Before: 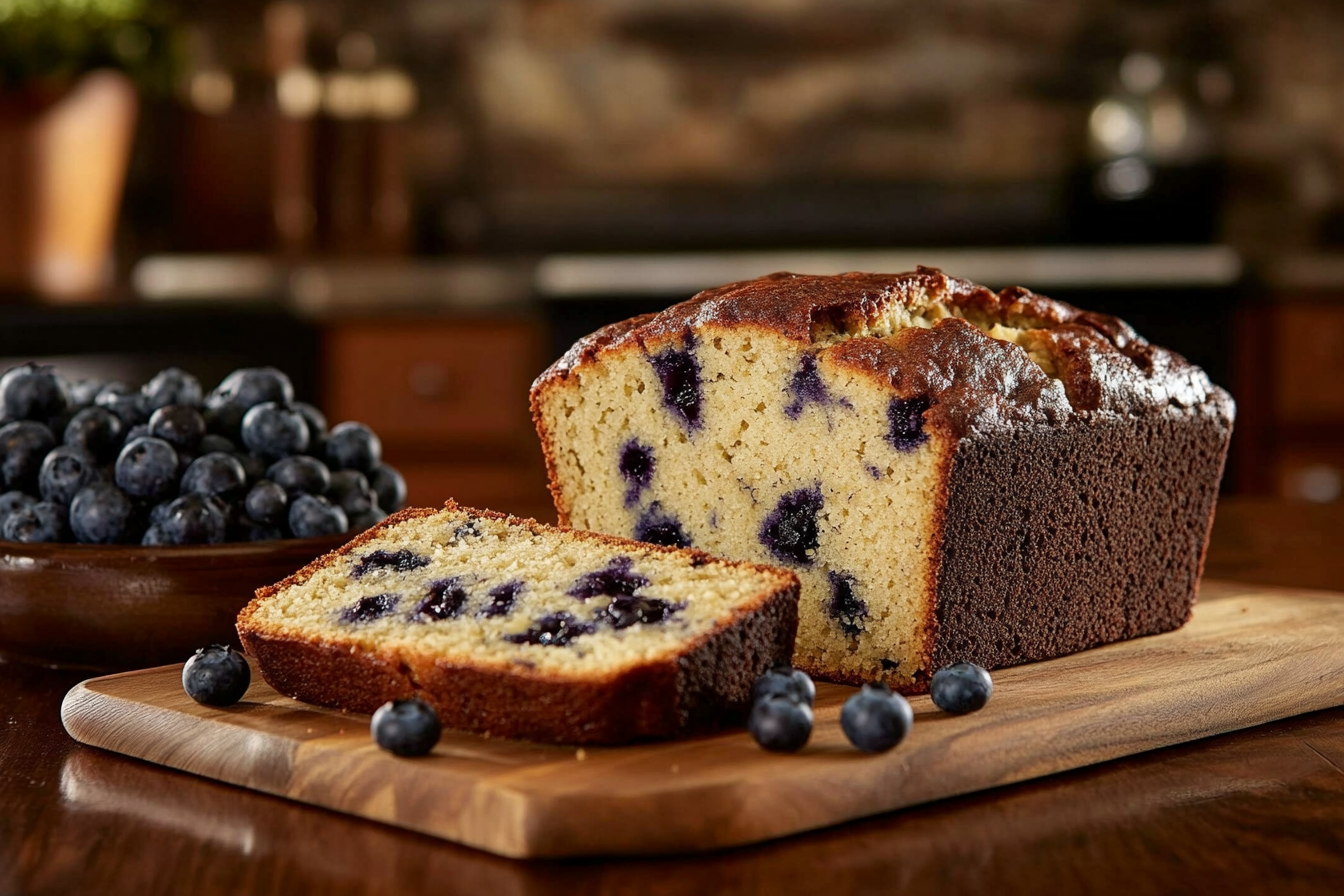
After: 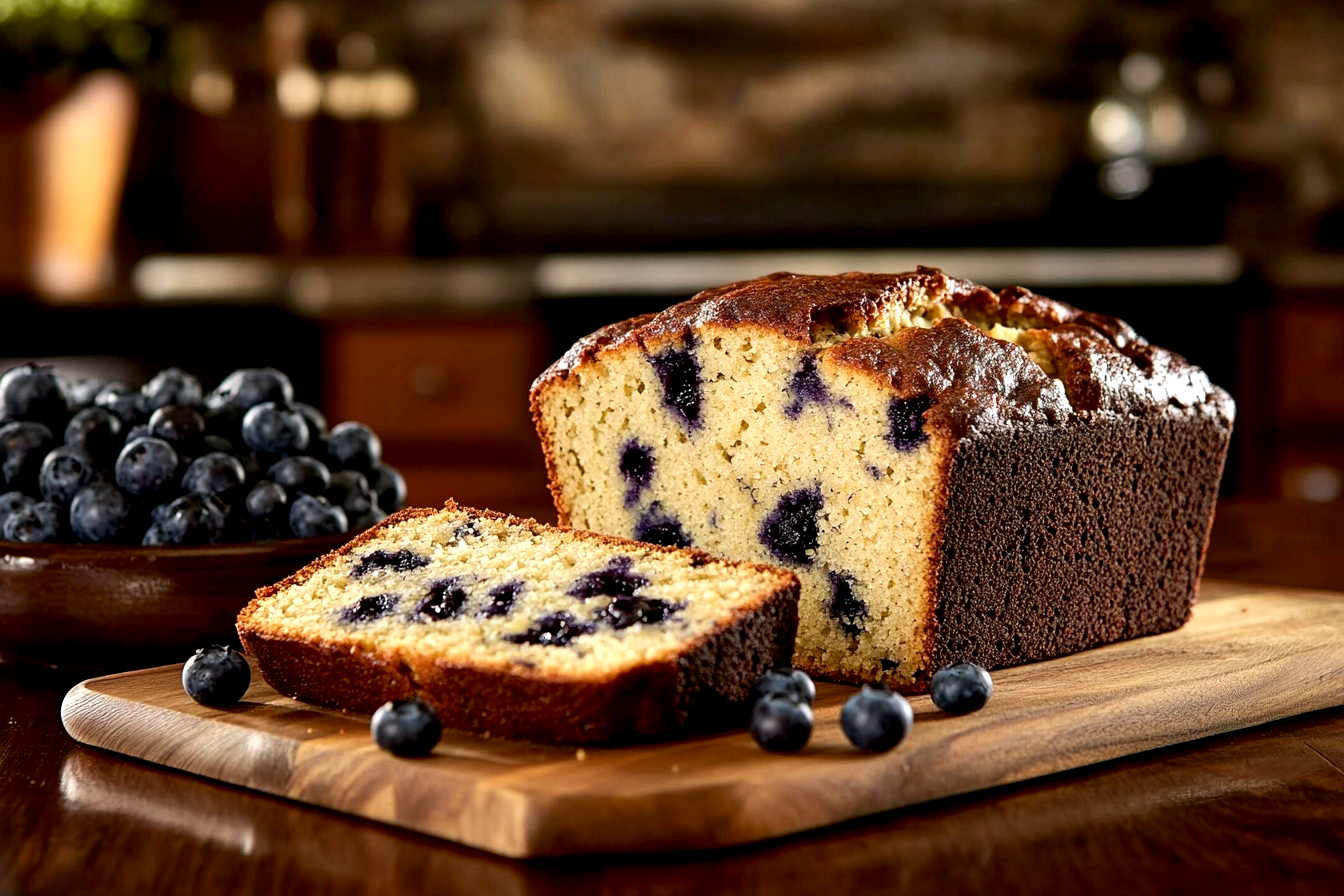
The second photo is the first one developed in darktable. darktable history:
tone equalizer: -8 EV -0.417 EV, -7 EV -0.389 EV, -6 EV -0.333 EV, -5 EV -0.222 EV, -3 EV 0.222 EV, -2 EV 0.333 EV, -1 EV 0.389 EV, +0 EV 0.417 EV, edges refinement/feathering 500, mask exposure compensation -1.57 EV, preserve details no
exposure: black level correction 0.007, exposure 0.159 EV, compensate highlight preservation false
shadows and highlights: shadows 12, white point adjustment 1.2, soften with gaussian
